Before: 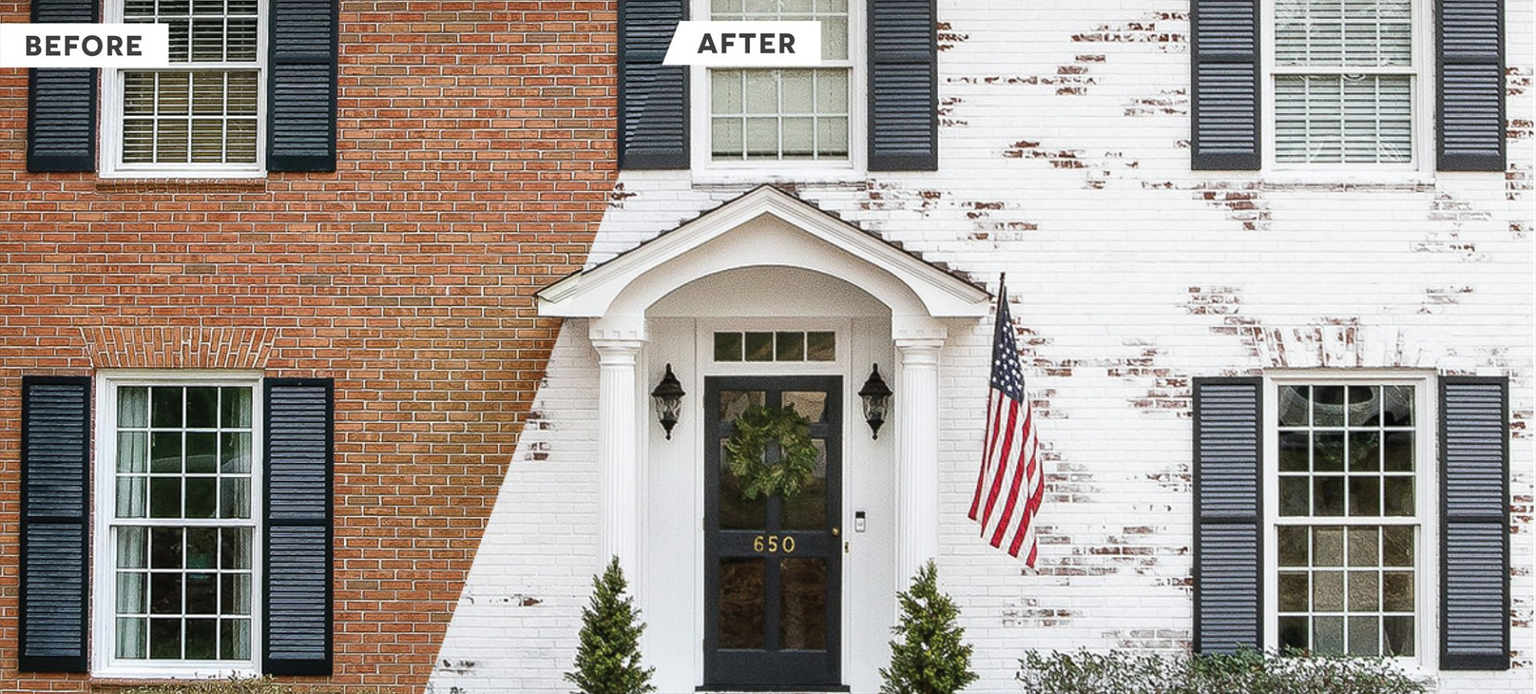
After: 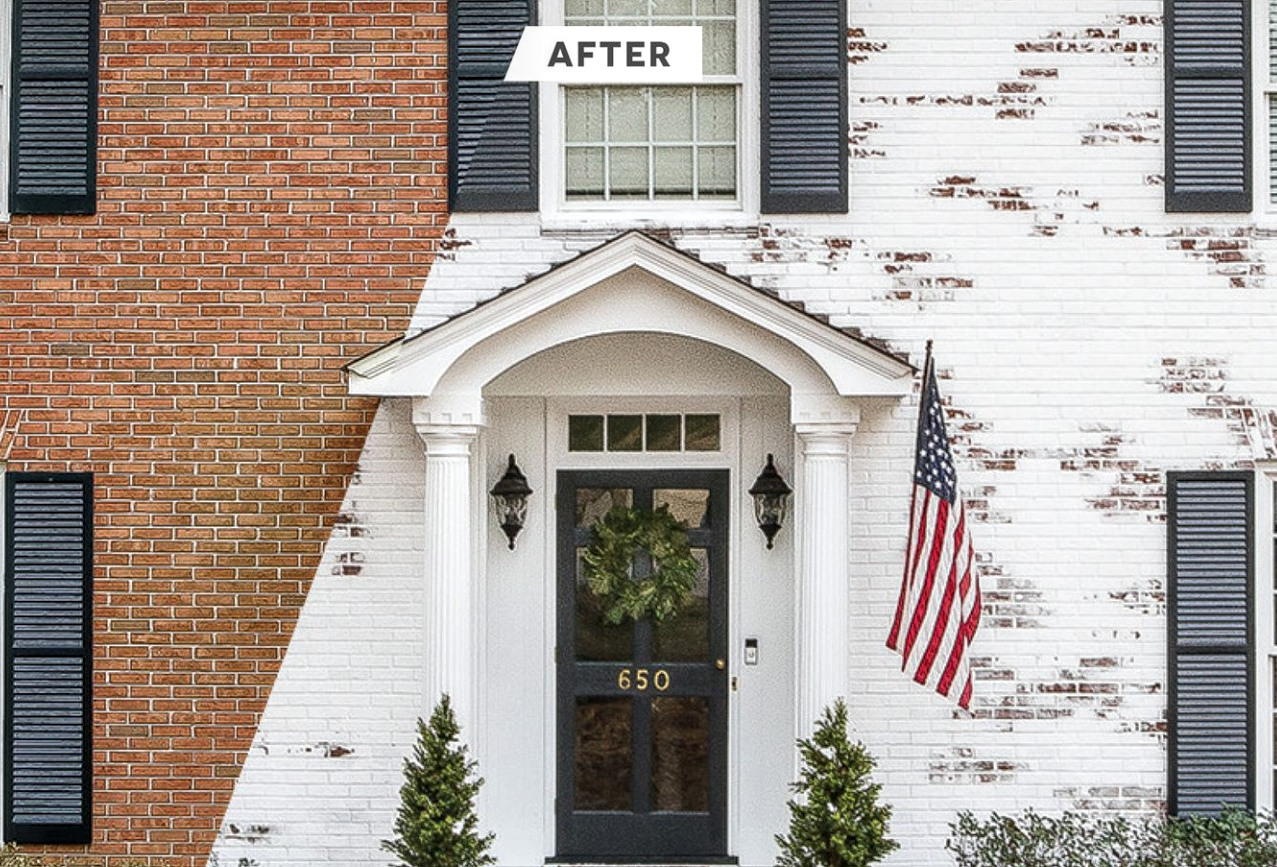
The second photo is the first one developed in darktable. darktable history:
crop: left 16.899%, right 16.556%
local contrast: detail 130%
